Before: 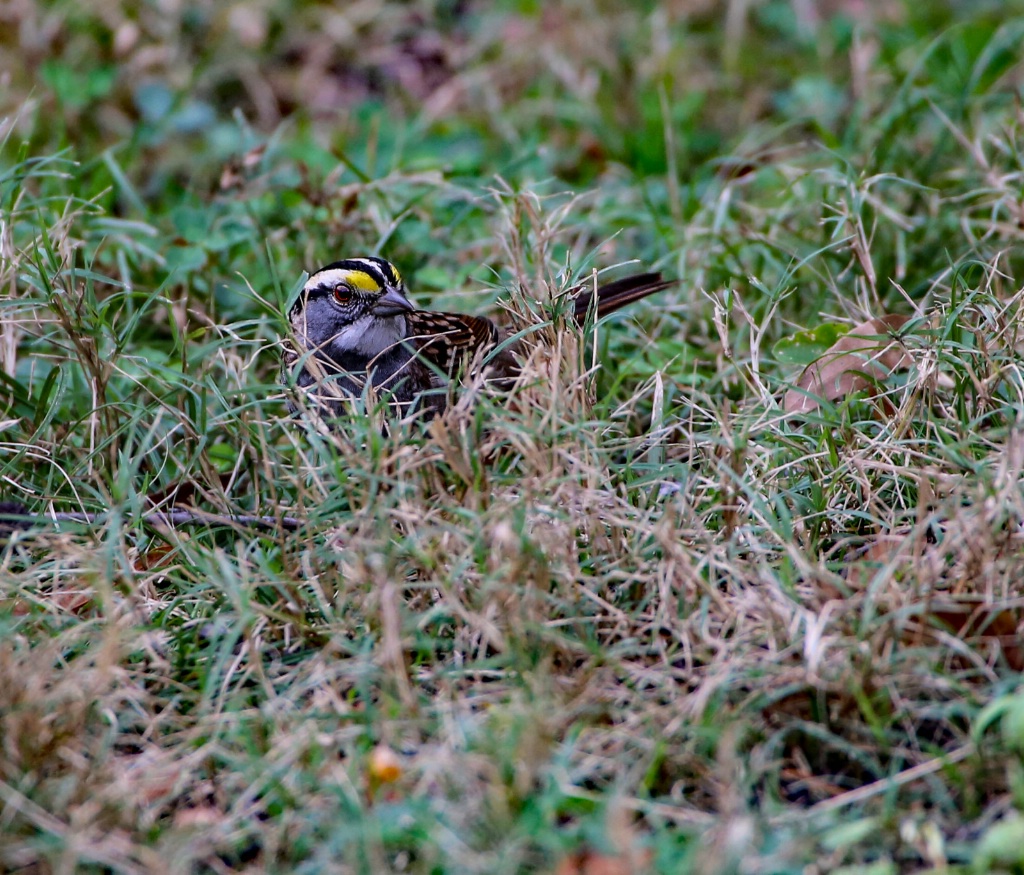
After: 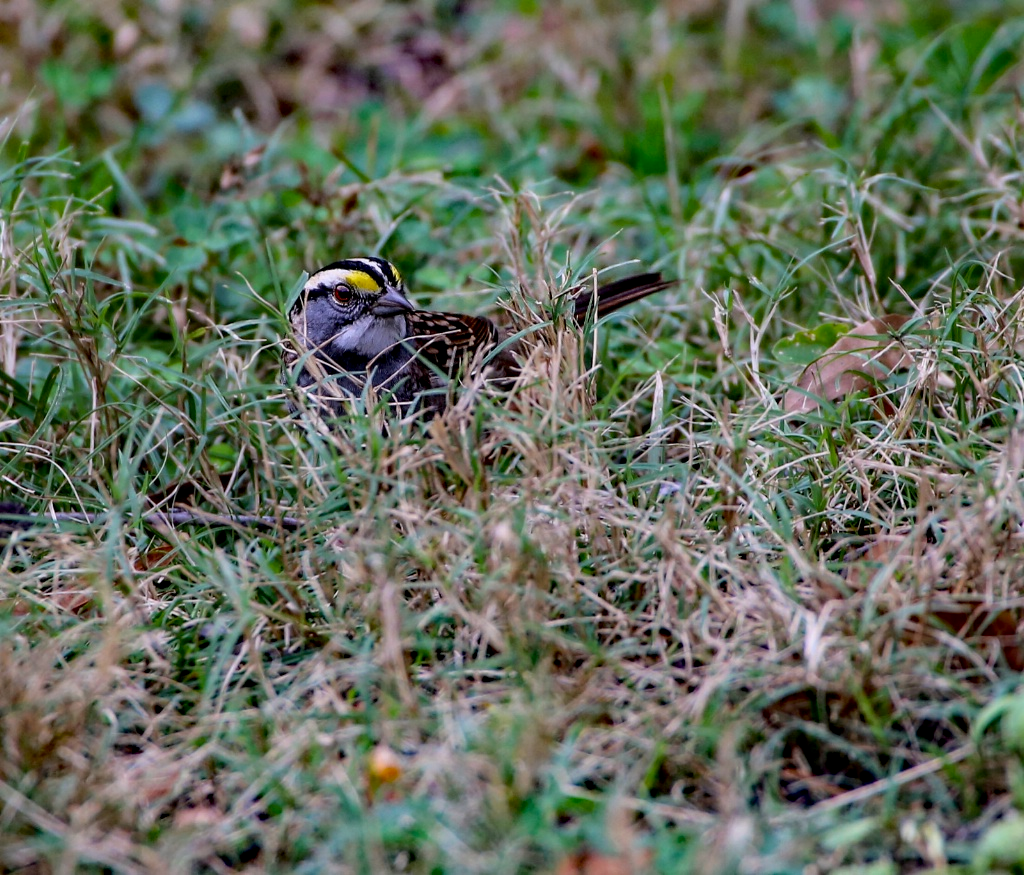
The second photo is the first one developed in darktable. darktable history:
exposure: black level correction 0.005, exposure 0.006 EV, compensate highlight preservation false
